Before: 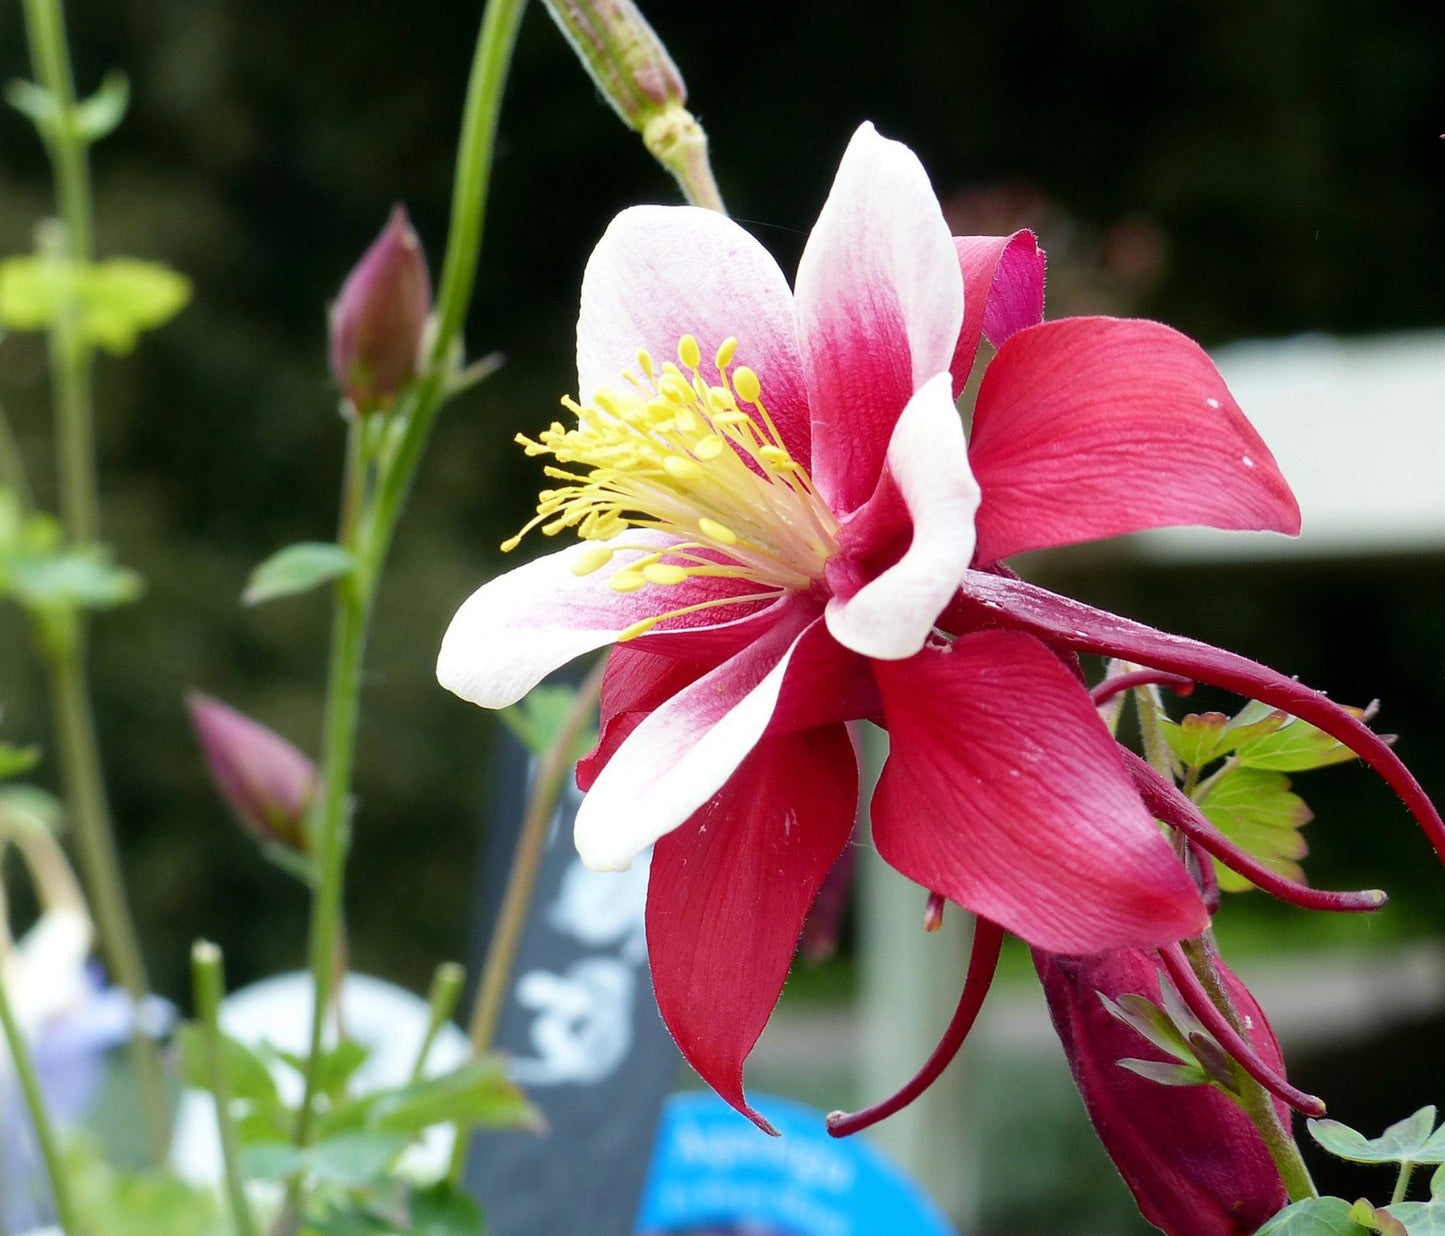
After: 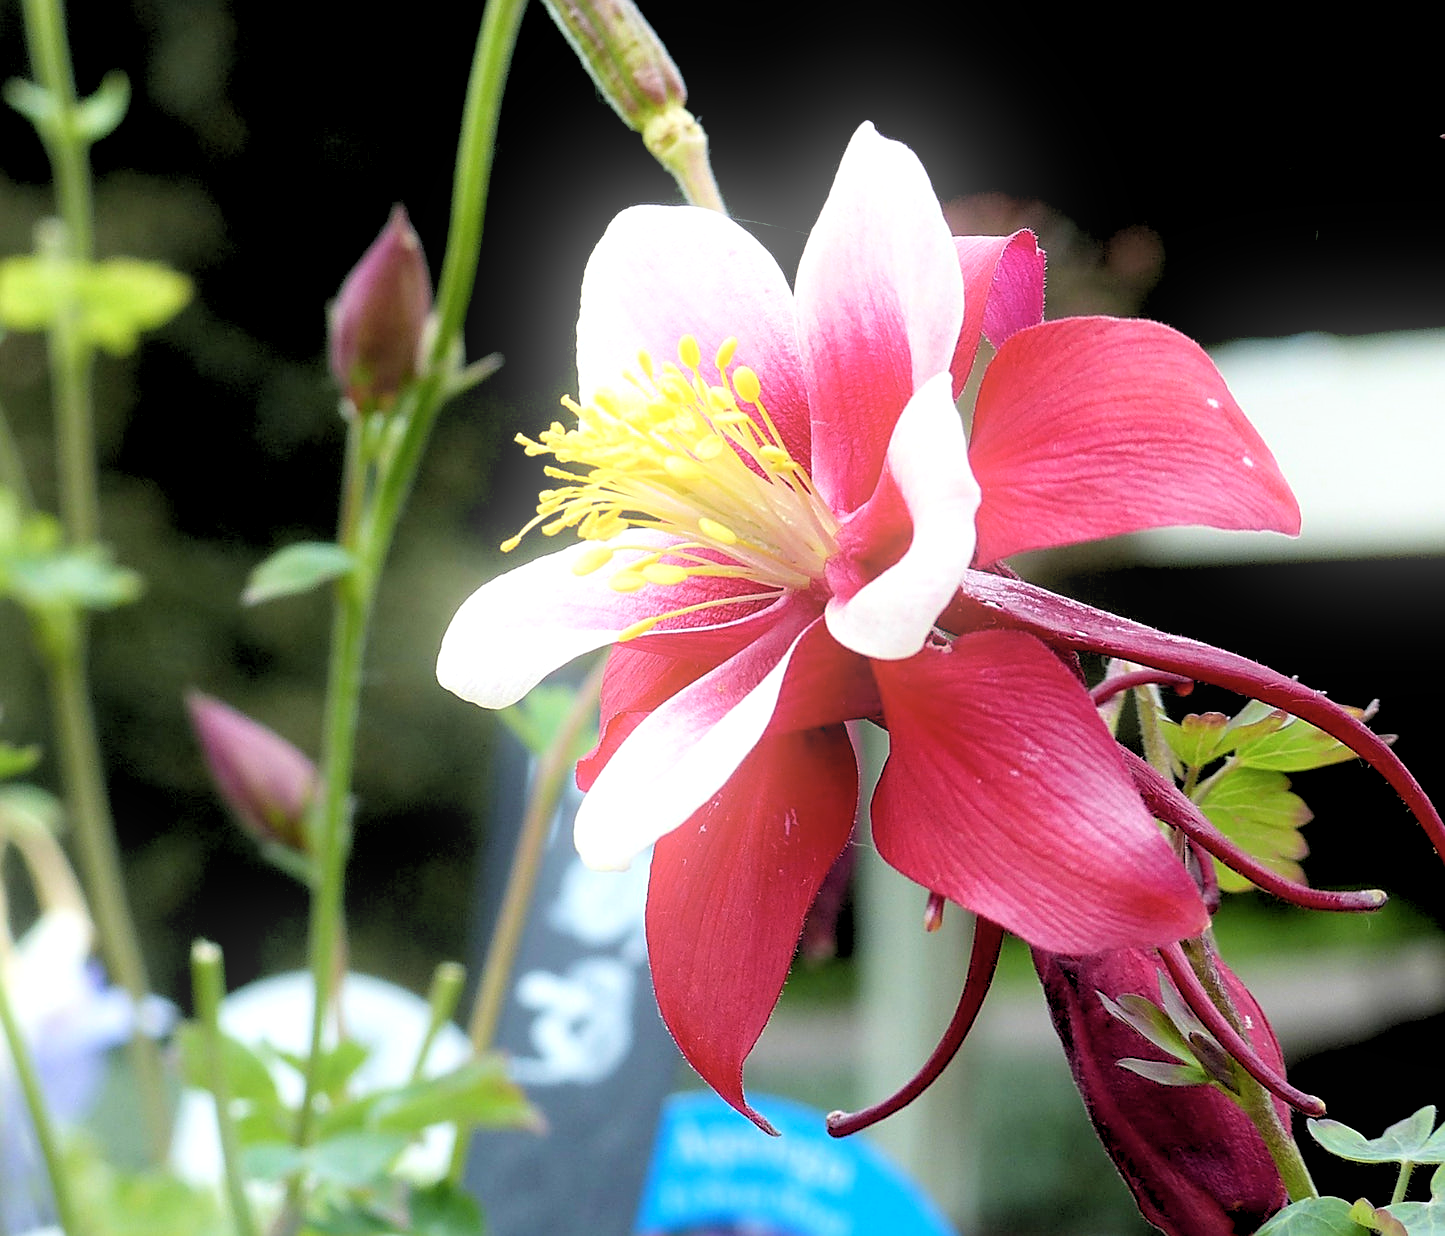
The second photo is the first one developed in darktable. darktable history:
rgb levels: levels [[0.013, 0.434, 0.89], [0, 0.5, 1], [0, 0.5, 1]]
sharpen: on, module defaults
bloom: size 13.65%, threshold 98.39%, strength 4.82%
color zones: curves: ch1 [(0, 0.469) (0.01, 0.469) (0.12, 0.446) (0.248, 0.469) (0.5, 0.5) (0.748, 0.5) (0.99, 0.469) (1, 0.469)]
